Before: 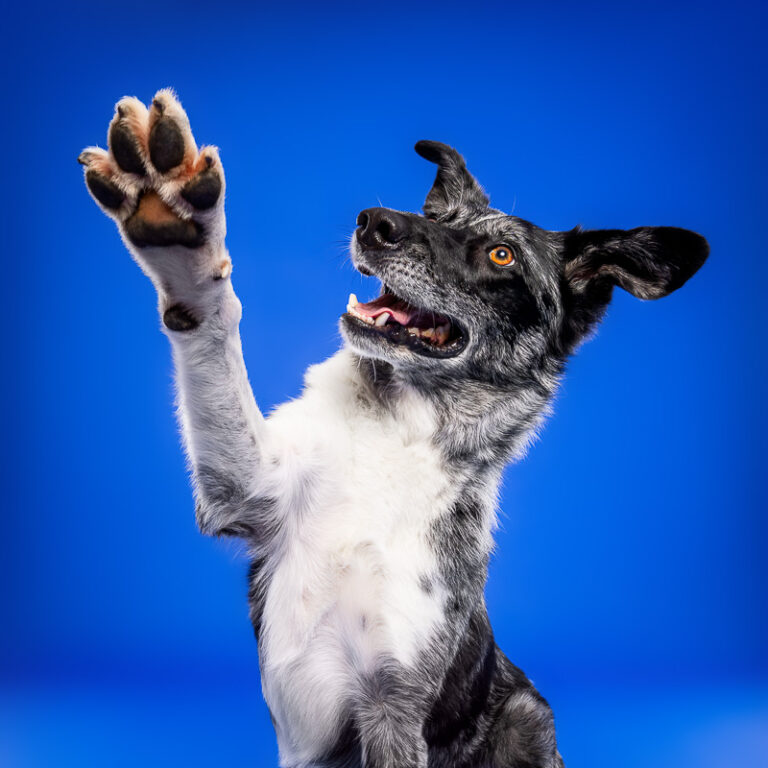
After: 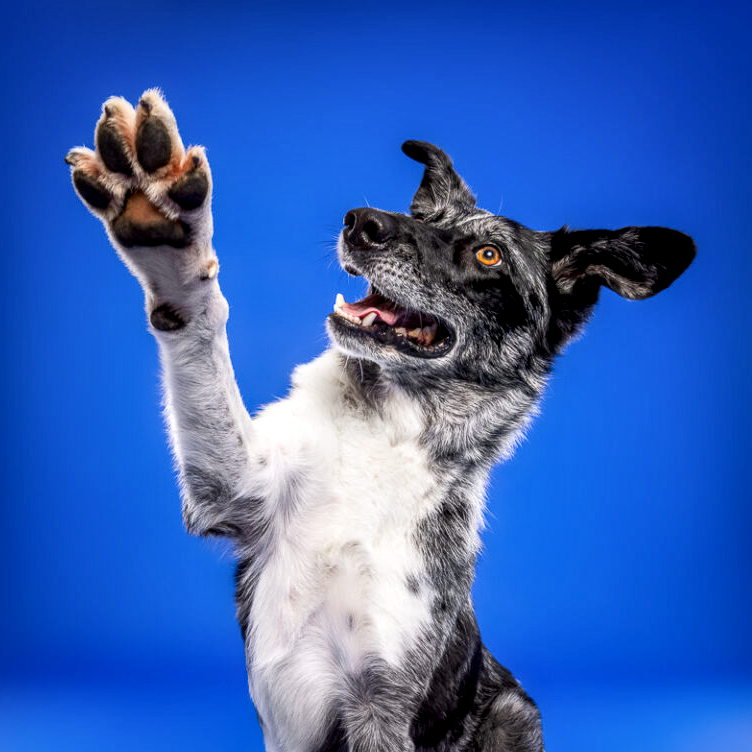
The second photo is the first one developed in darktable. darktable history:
shadows and highlights: shadows 20.91, highlights -82.73, soften with gaussian
local contrast: detail 130%
crop: left 1.743%, right 0.268%, bottom 2.011%
